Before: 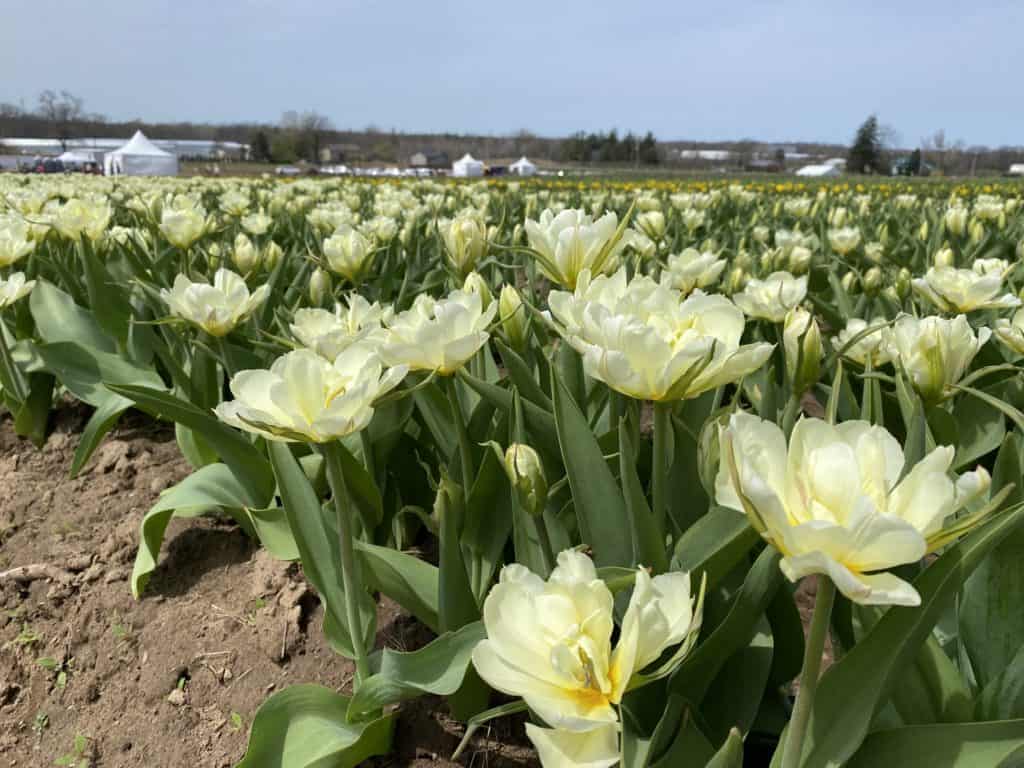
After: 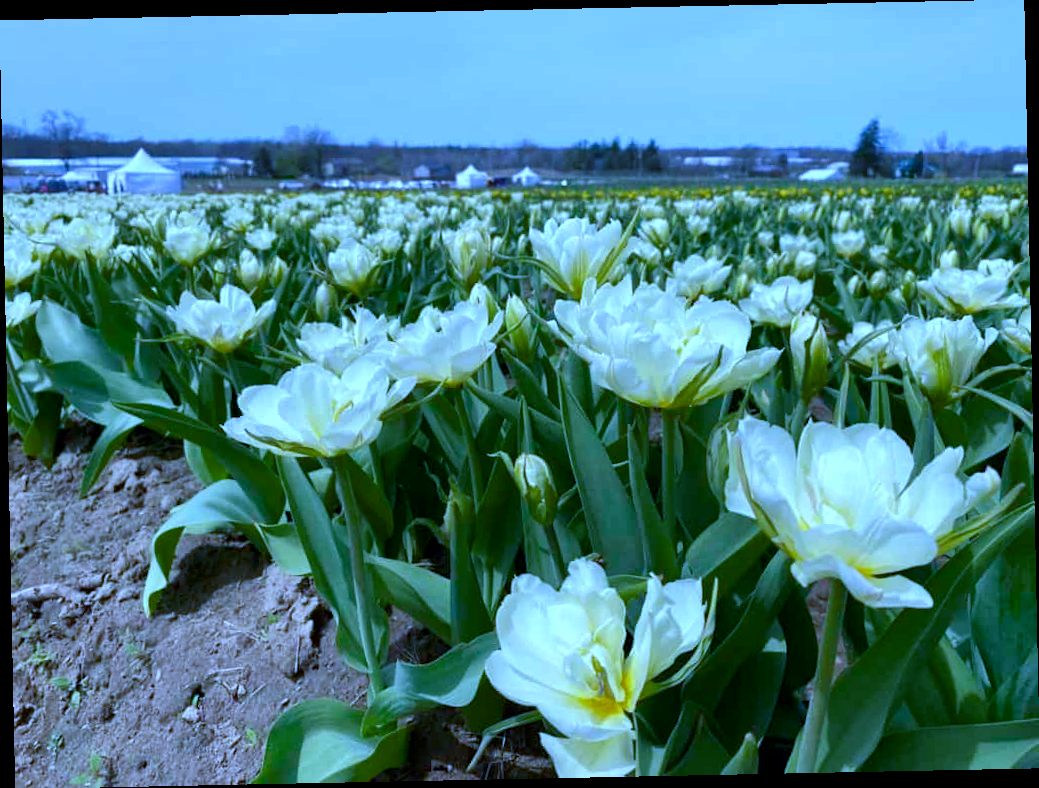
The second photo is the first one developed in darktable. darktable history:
local contrast: mode bilateral grid, contrast 20, coarseness 50, detail 120%, midtone range 0.2
color balance rgb: perceptual saturation grading › global saturation 20%, perceptual saturation grading › highlights -25%, perceptual saturation grading › shadows 25%
rotate and perspective: rotation -1.17°, automatic cropping off
white balance: red 0.766, blue 1.537
